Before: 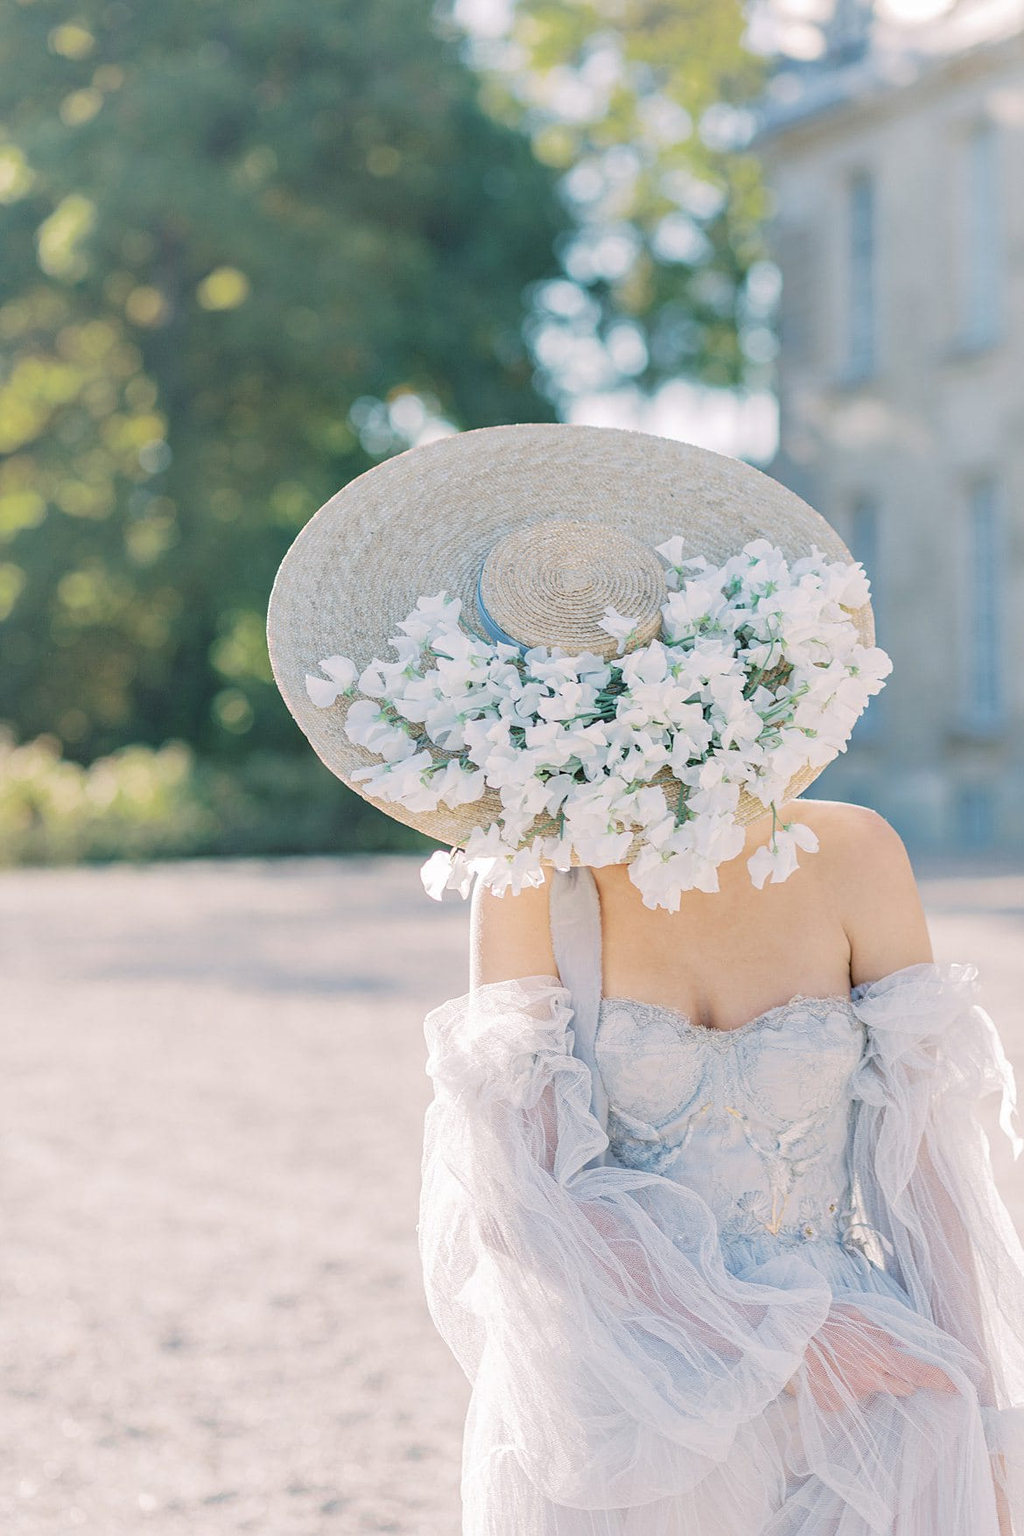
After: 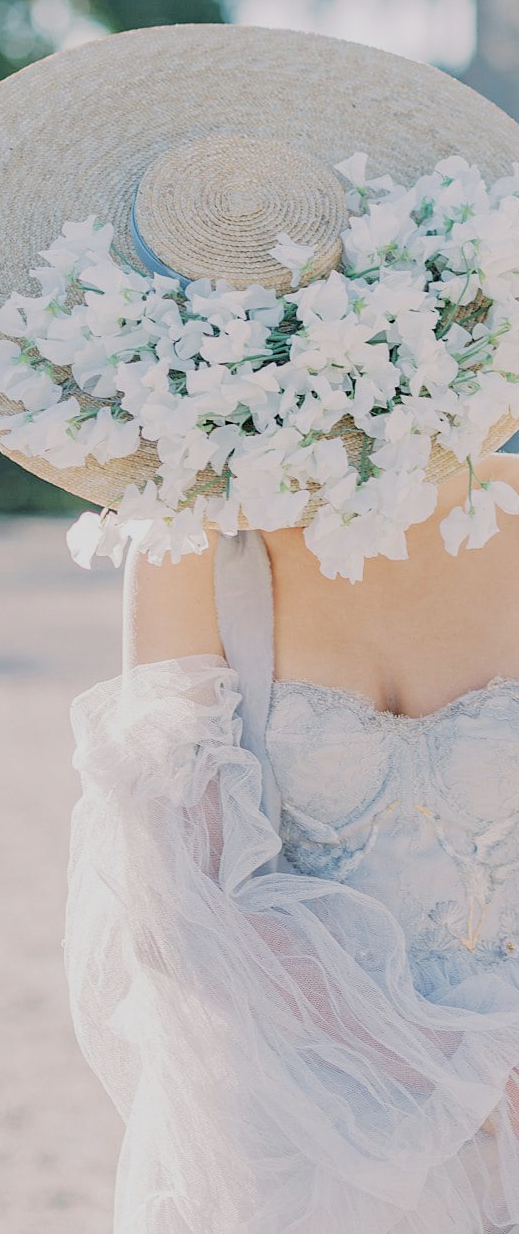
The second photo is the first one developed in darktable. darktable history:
filmic rgb: hardness 4.17
crop: left 35.432%, top 26.233%, right 20.145%, bottom 3.432%
